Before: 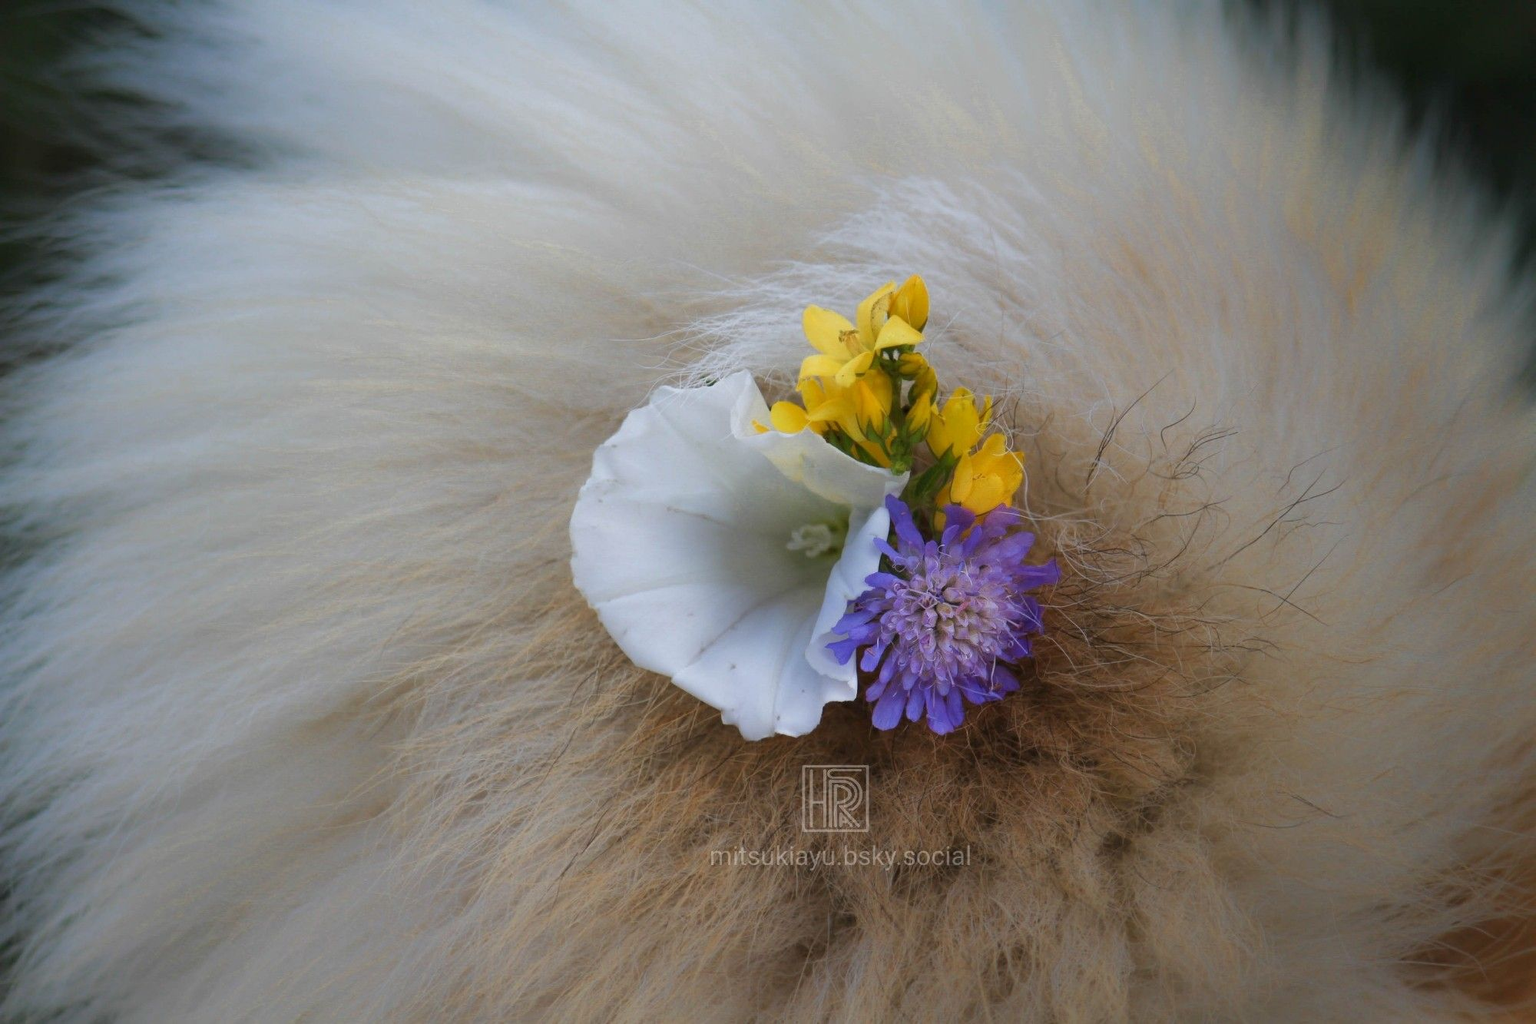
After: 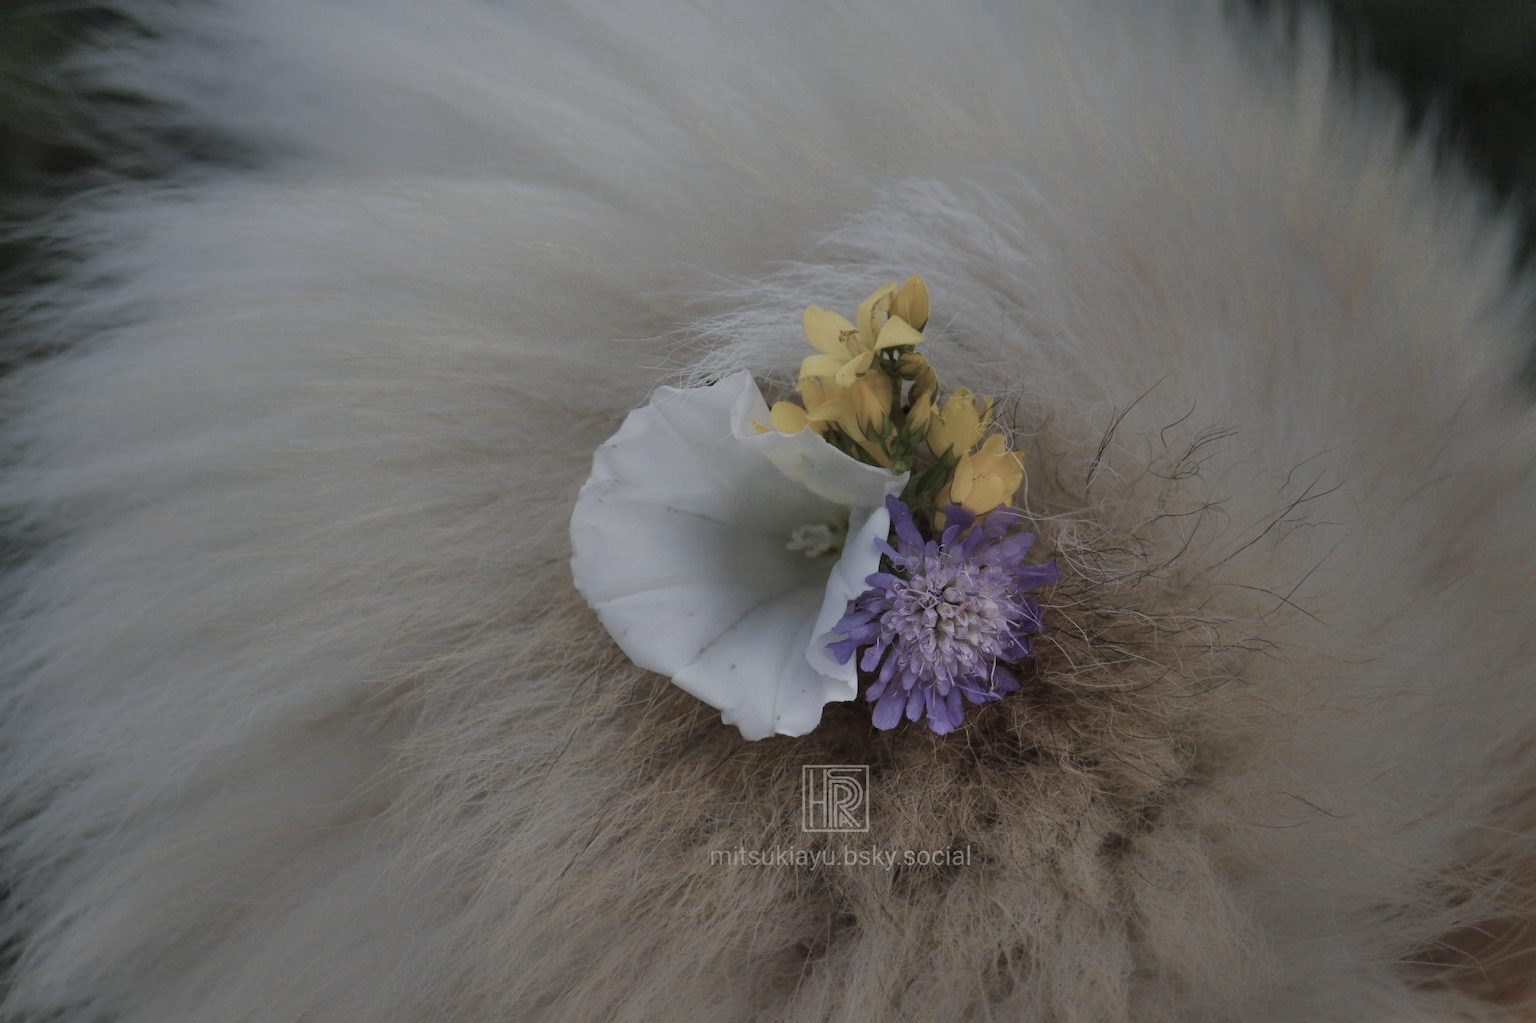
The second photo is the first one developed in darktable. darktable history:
exposure: black level correction 0, exposure -0.766 EV, compensate highlight preservation false
shadows and highlights: shadows 60, soften with gaussian
color correction: saturation 0.5
